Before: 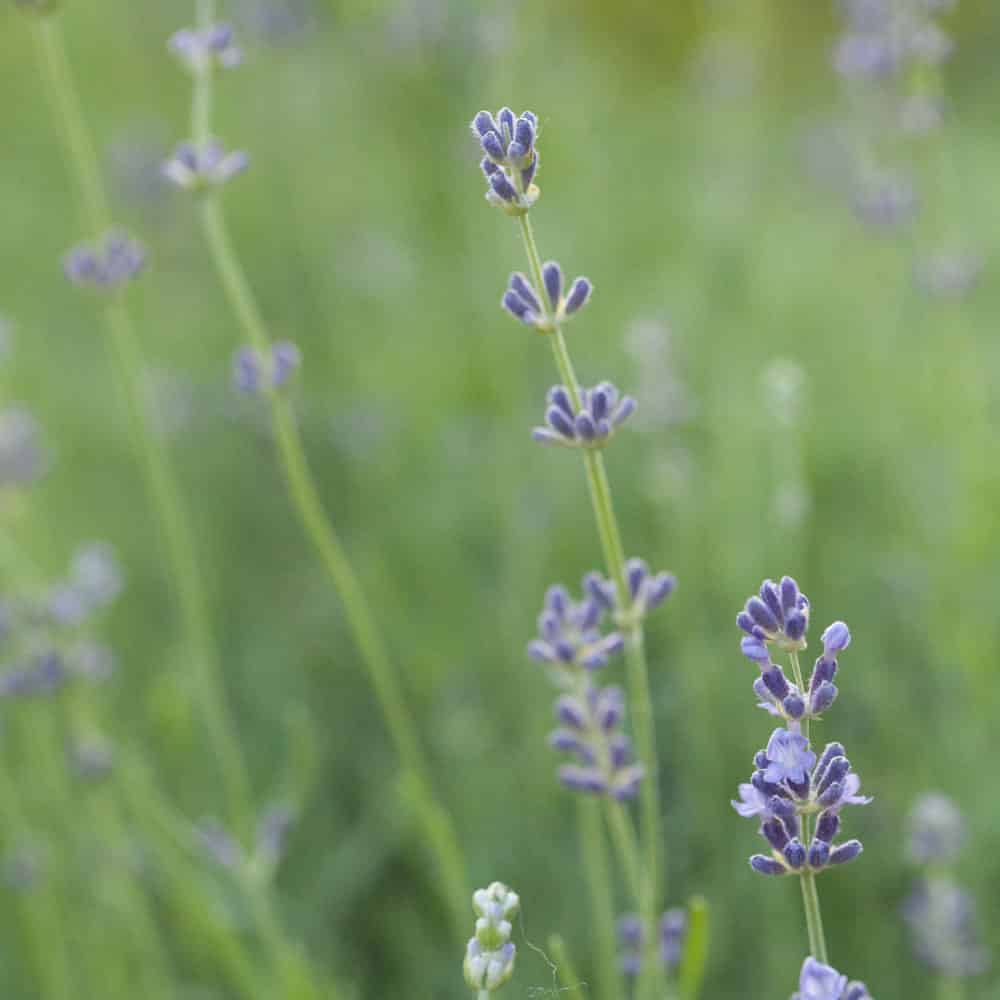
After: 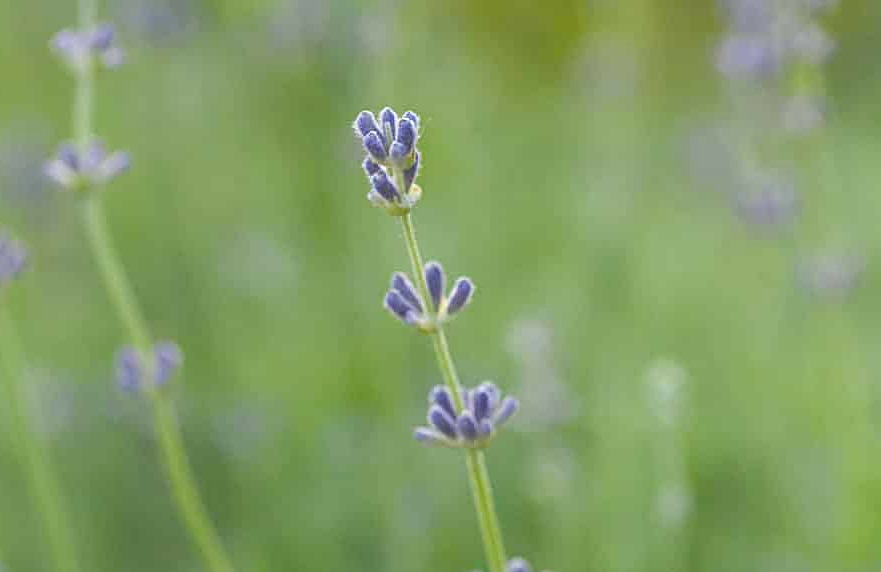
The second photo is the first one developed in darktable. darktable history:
crop and rotate: left 11.812%, bottom 42.776%
color balance: output saturation 110%
sharpen: on, module defaults
